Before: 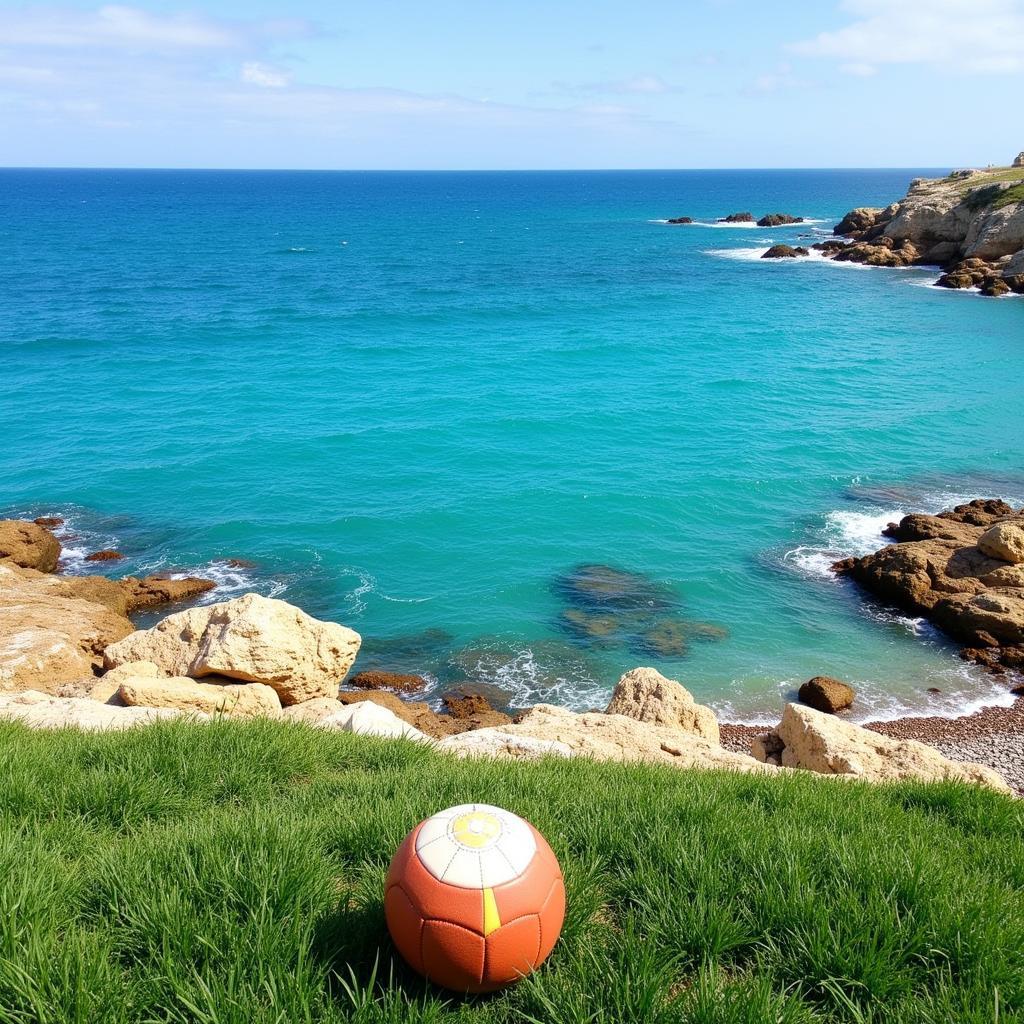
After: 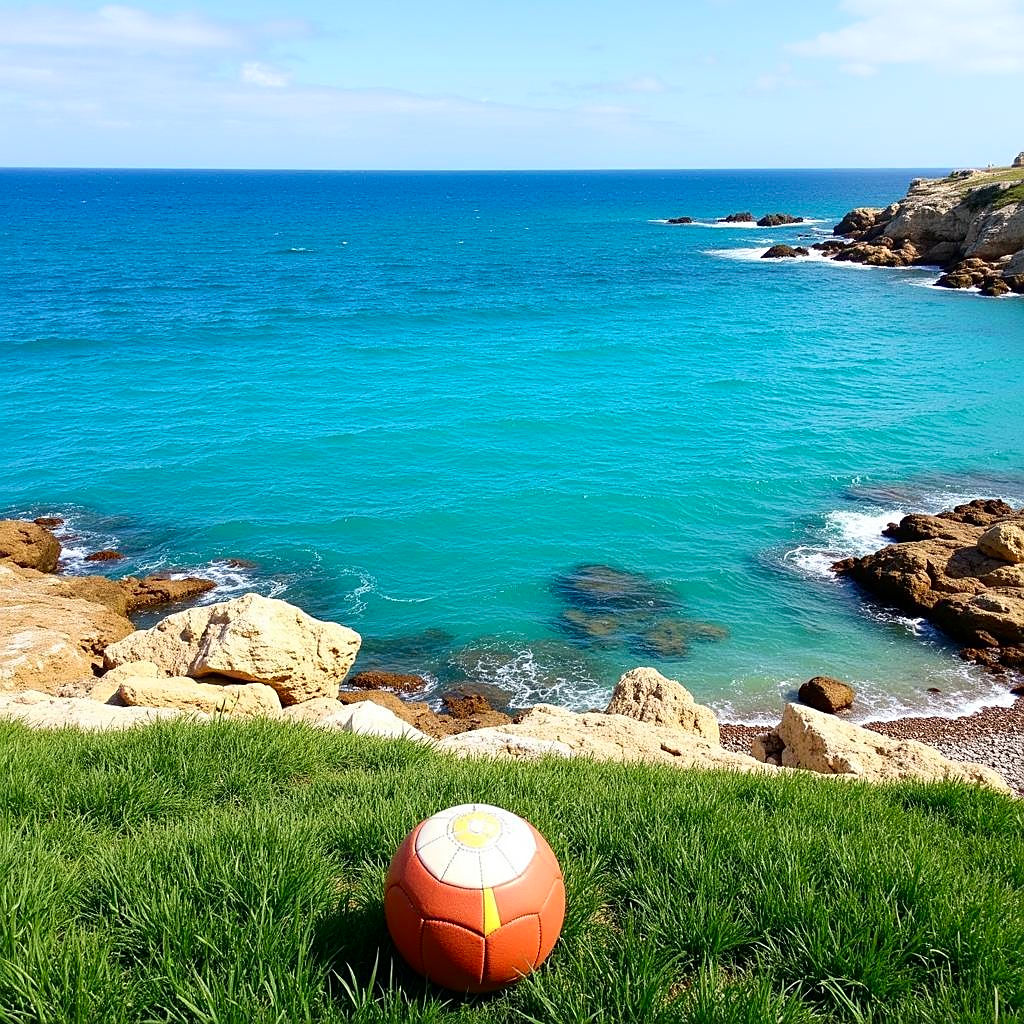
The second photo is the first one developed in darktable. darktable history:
sharpen: amount 0.493
contrast brightness saturation: contrast 0.146, brightness -0.011, saturation 0.105
